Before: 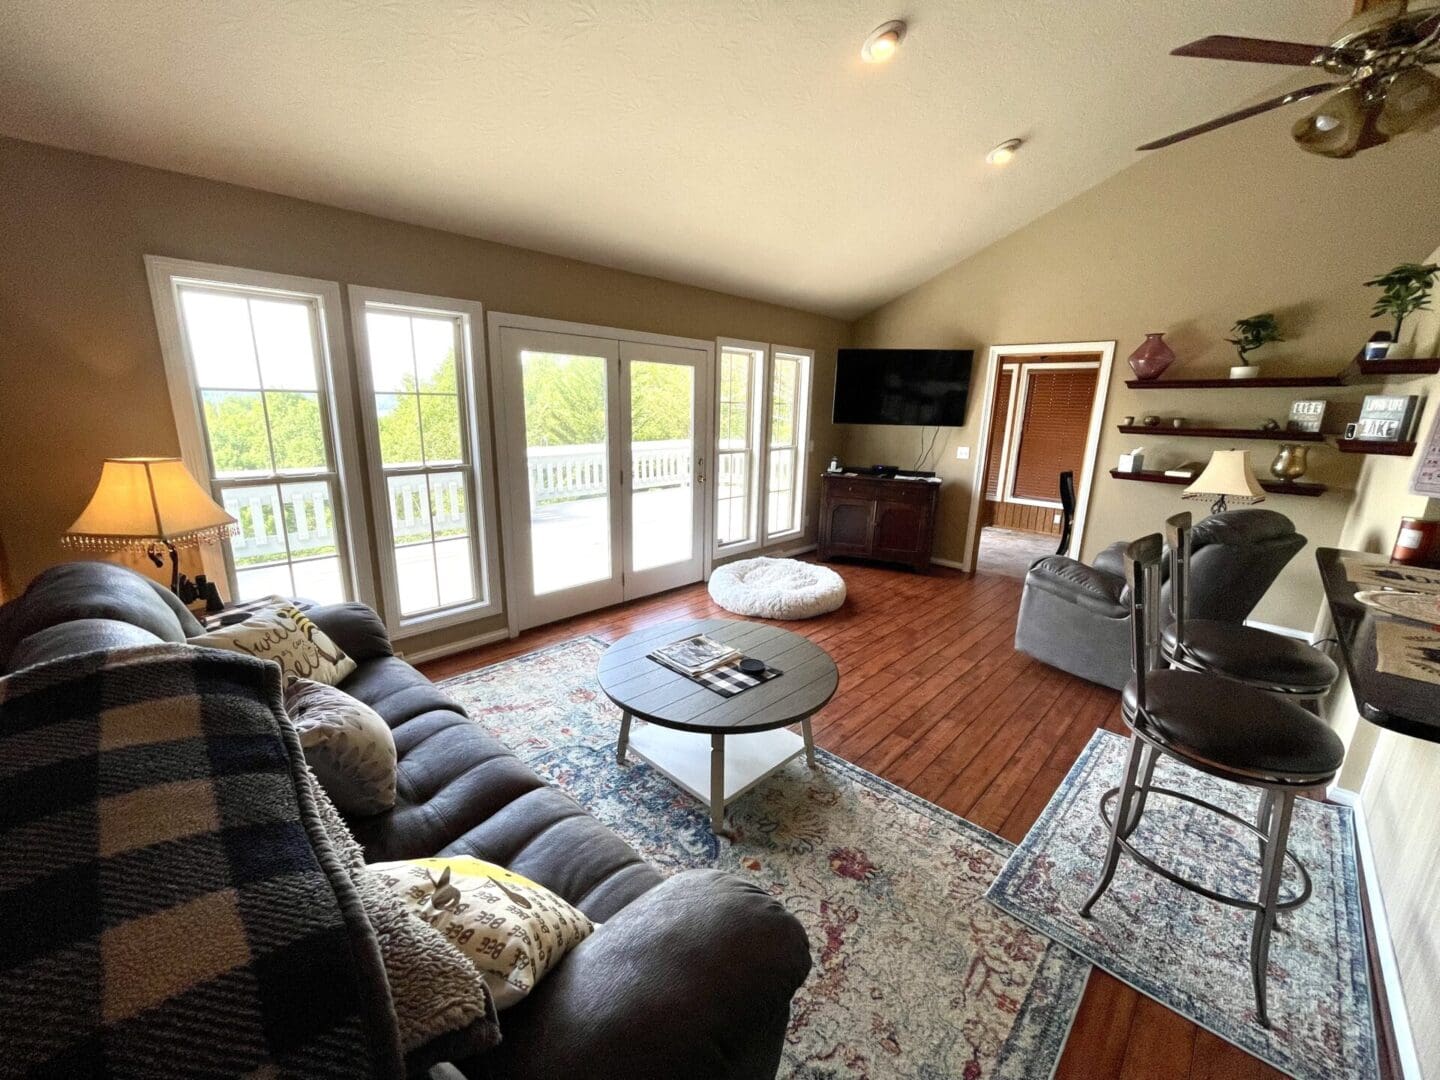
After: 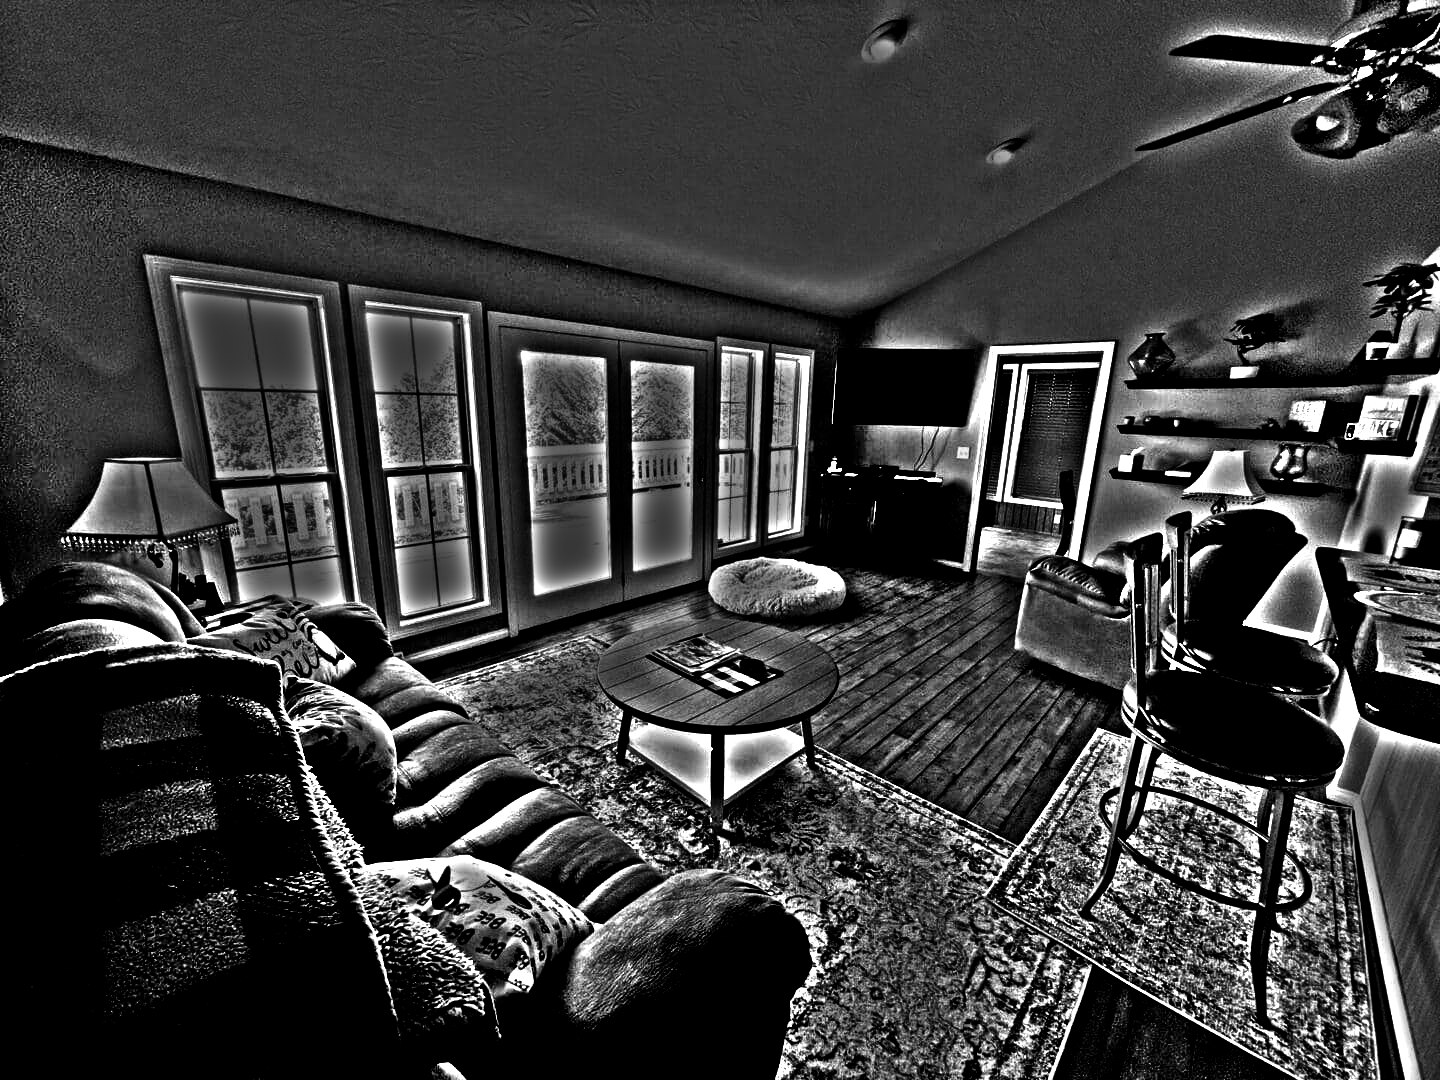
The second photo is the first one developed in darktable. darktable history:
contrast brightness saturation: contrast 0.09, brightness -0.59, saturation 0.17
highpass: on, module defaults
exposure: black level correction 0.056, compensate highlight preservation false
